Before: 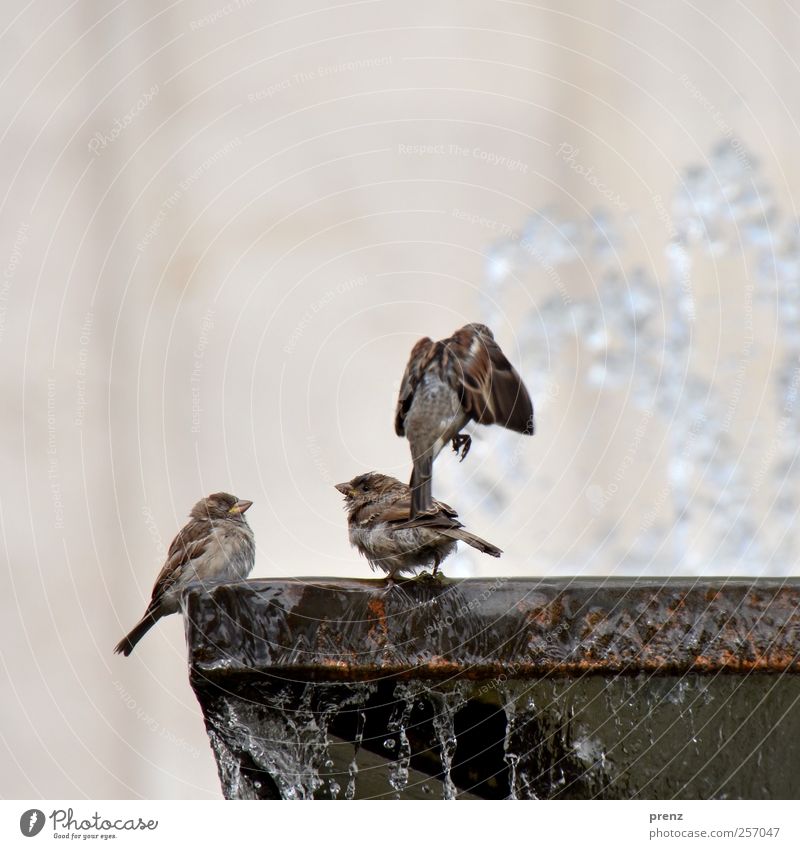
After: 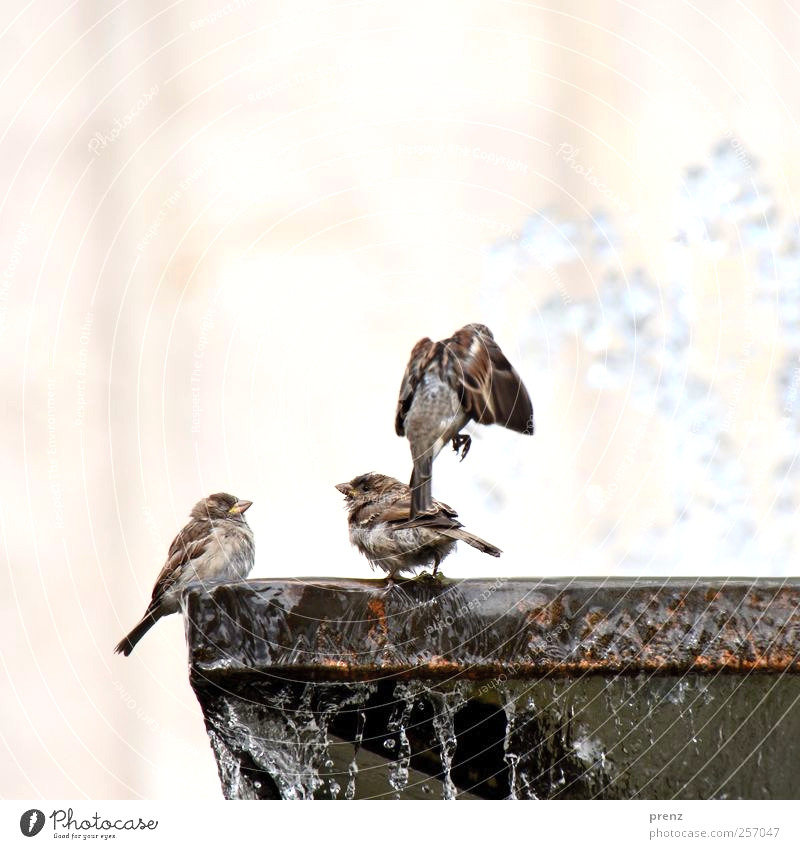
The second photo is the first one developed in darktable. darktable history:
shadows and highlights: radius 44.78, white point adjustment 6.64, compress 79.65%, highlights color adjustment 78.42%, soften with gaussian
contrast brightness saturation: contrast 0.2, brightness 0.15, saturation 0.14
exposure: exposure 0.02 EV, compensate highlight preservation false
